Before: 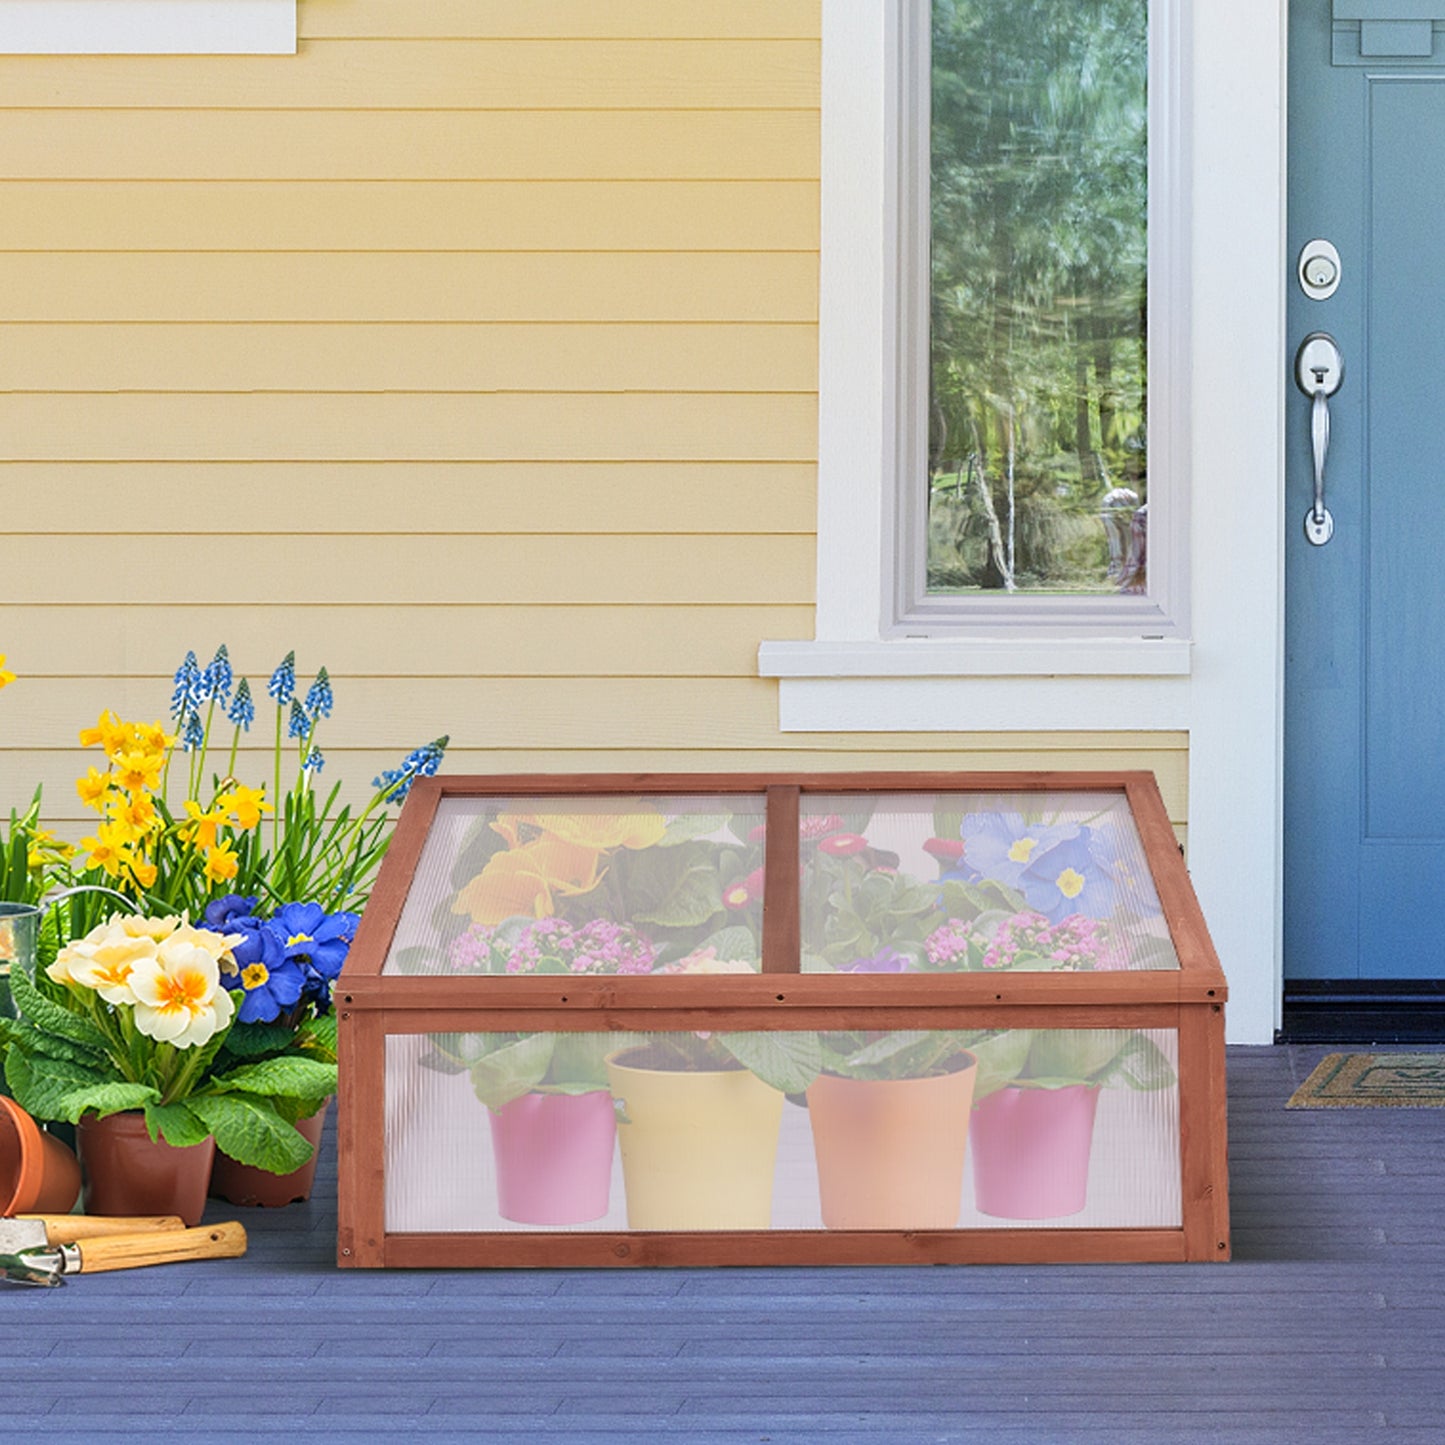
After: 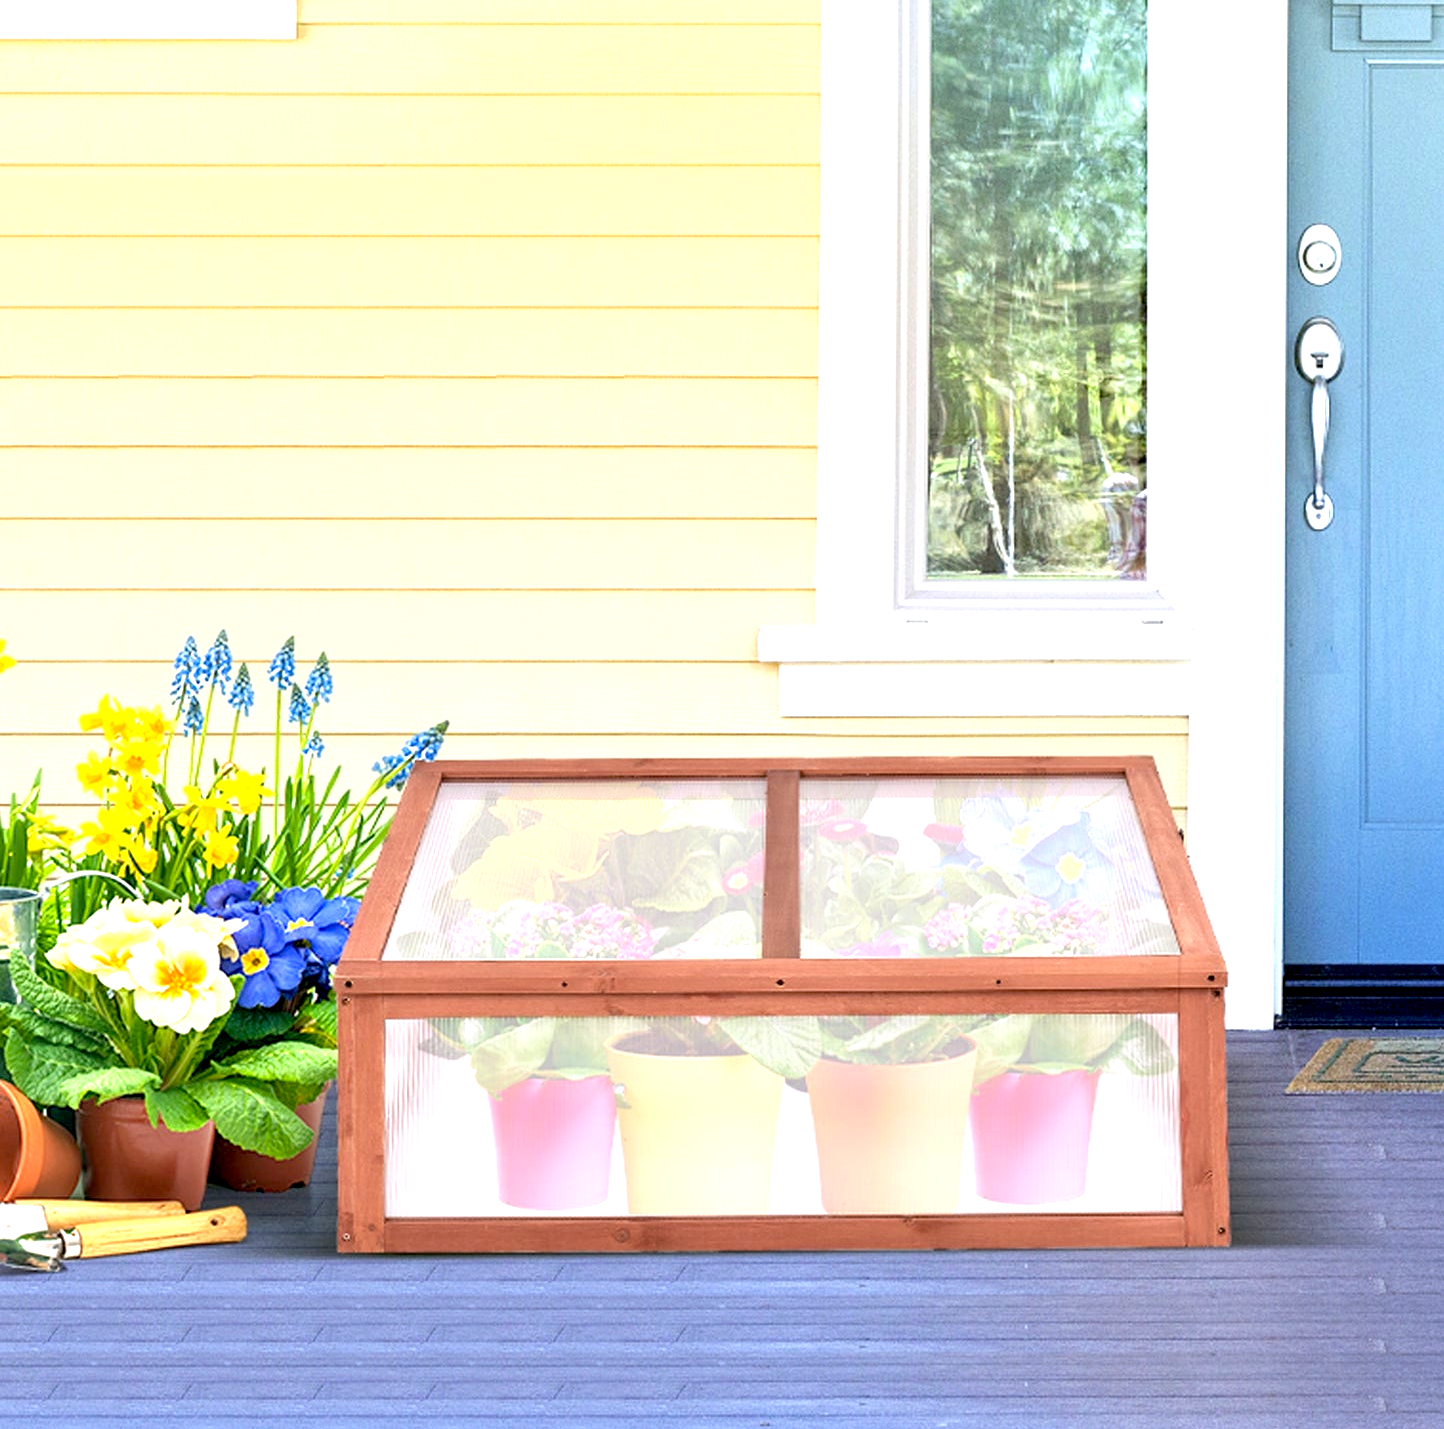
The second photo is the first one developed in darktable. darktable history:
crop: top 1.049%, right 0.001%
exposure: black level correction 0.008, exposure 0.979 EV, compensate highlight preservation false
